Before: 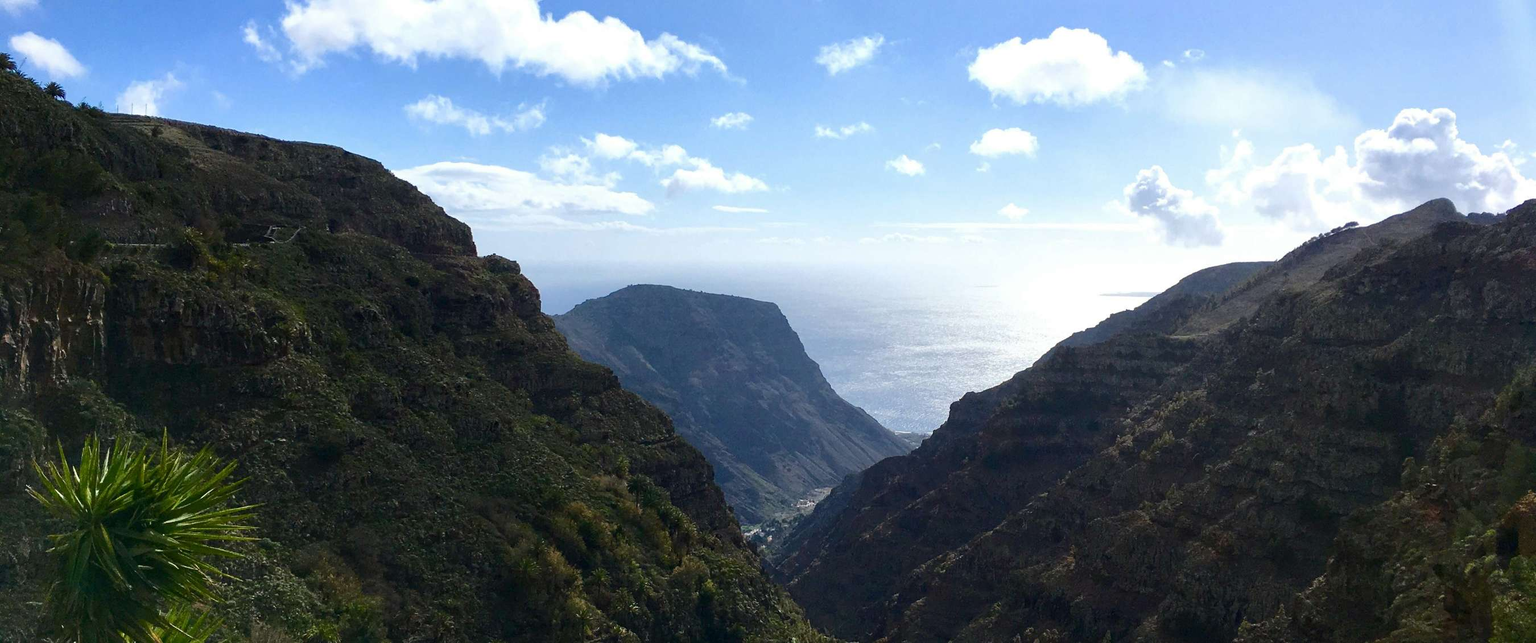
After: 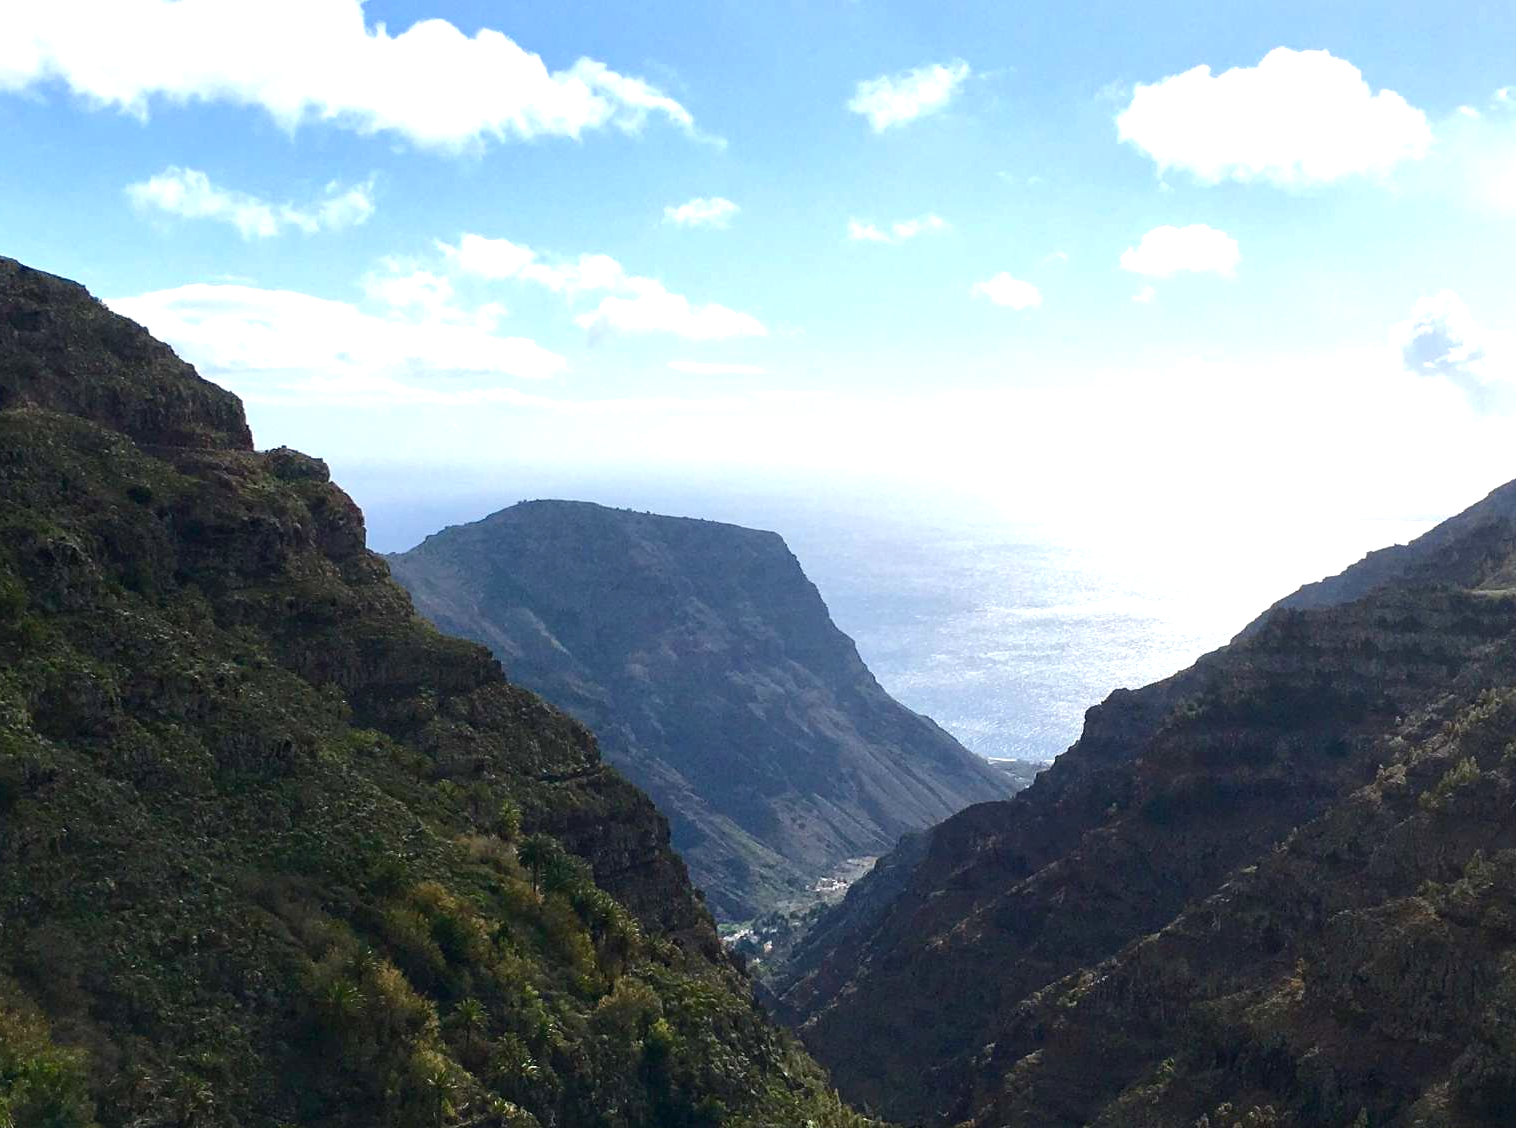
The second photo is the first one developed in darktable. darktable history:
exposure: black level correction 0, exposure 0.5 EV, compensate exposure bias true, compensate highlight preservation false
crop: left 21.674%, right 22.086%
